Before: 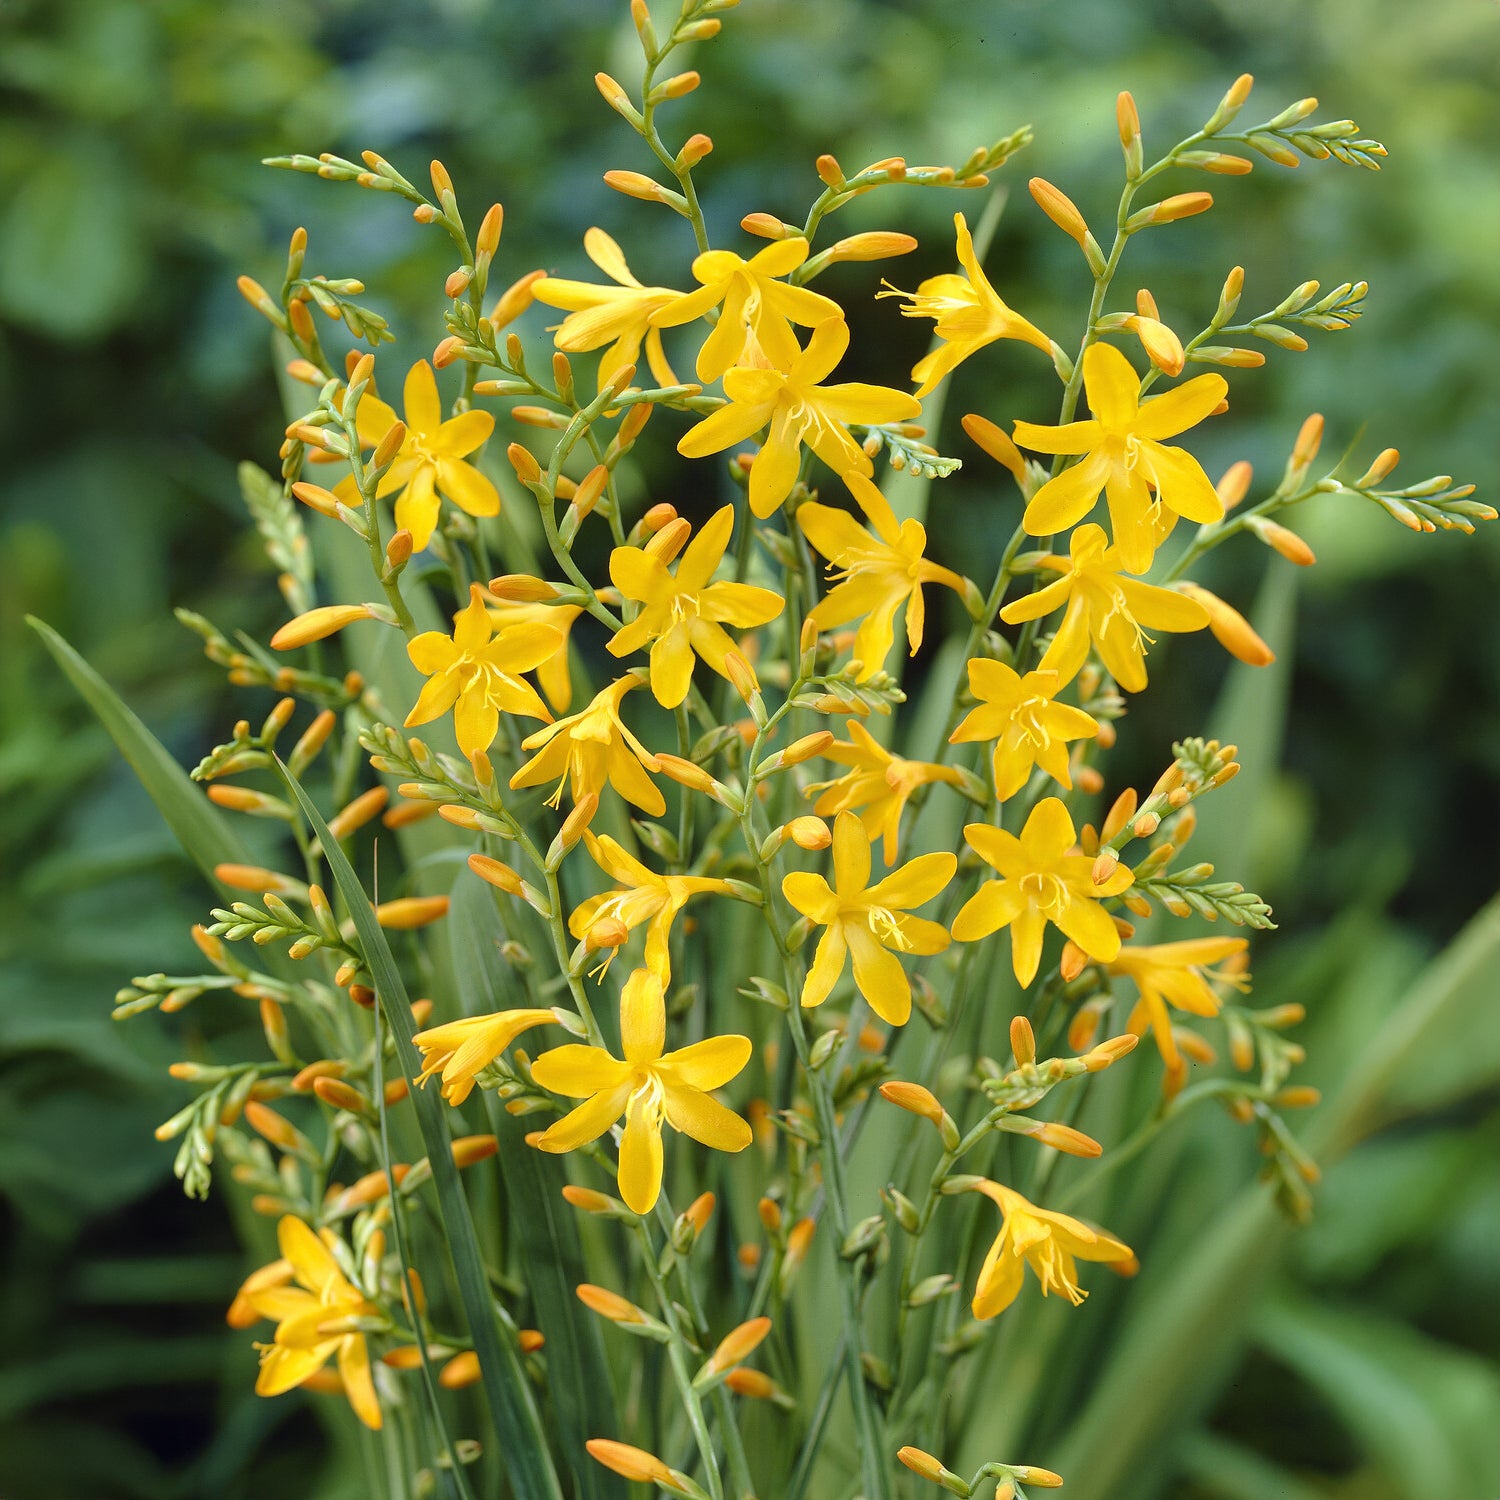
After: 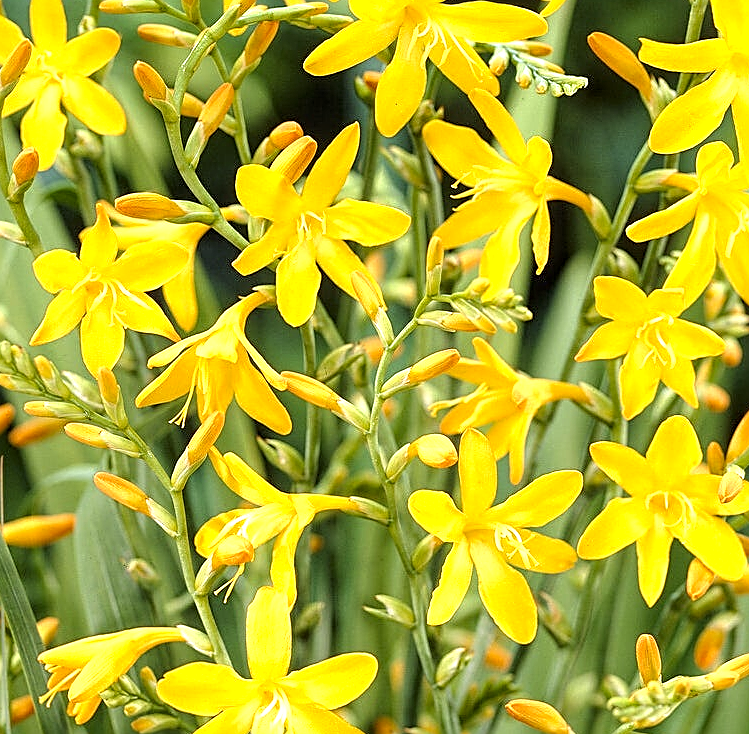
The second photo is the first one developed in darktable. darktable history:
sharpen: amount 0.741
local contrast: shadows 96%, midtone range 0.499
crop: left 24.998%, top 25.509%, right 25.044%, bottom 25.52%
tone equalizer: -8 EV -0.748 EV, -7 EV -0.732 EV, -6 EV -0.626 EV, -5 EV -0.371 EV, -3 EV 0.397 EV, -2 EV 0.6 EV, -1 EV 0.697 EV, +0 EV 0.775 EV
color calibration: x 0.336, y 0.348, temperature 5422.62 K
